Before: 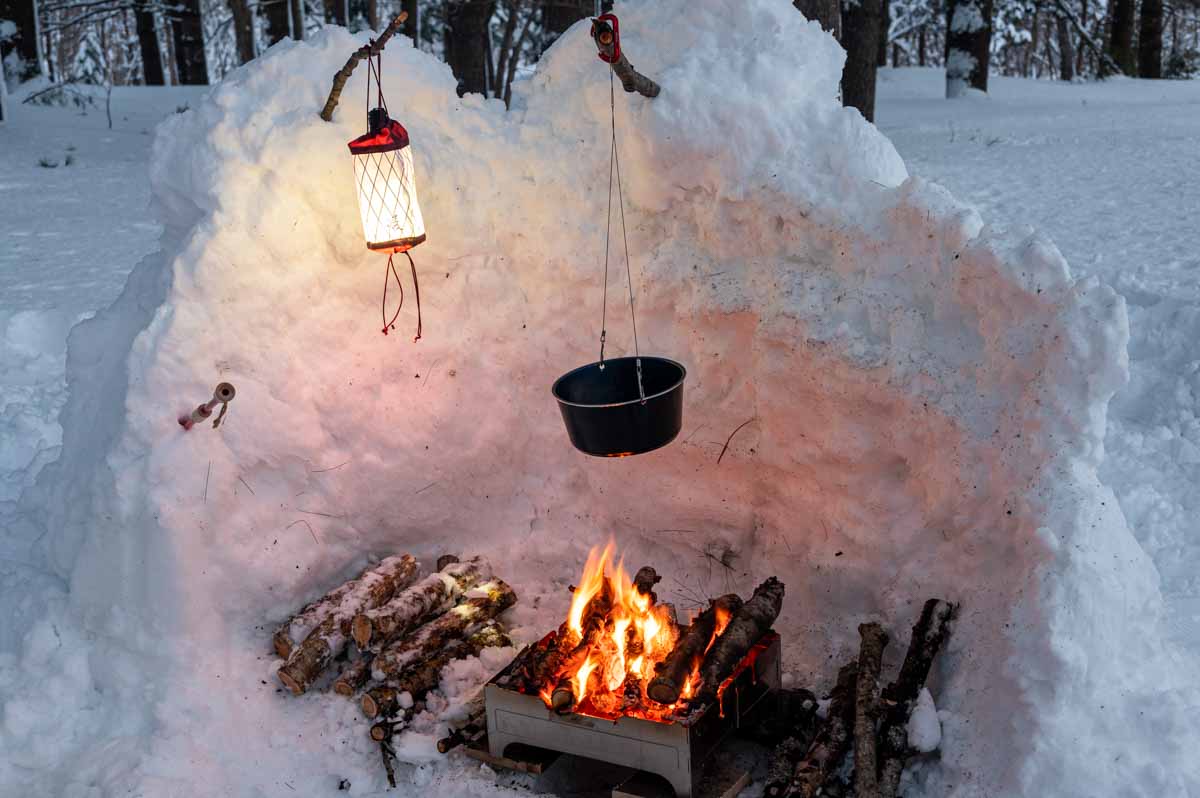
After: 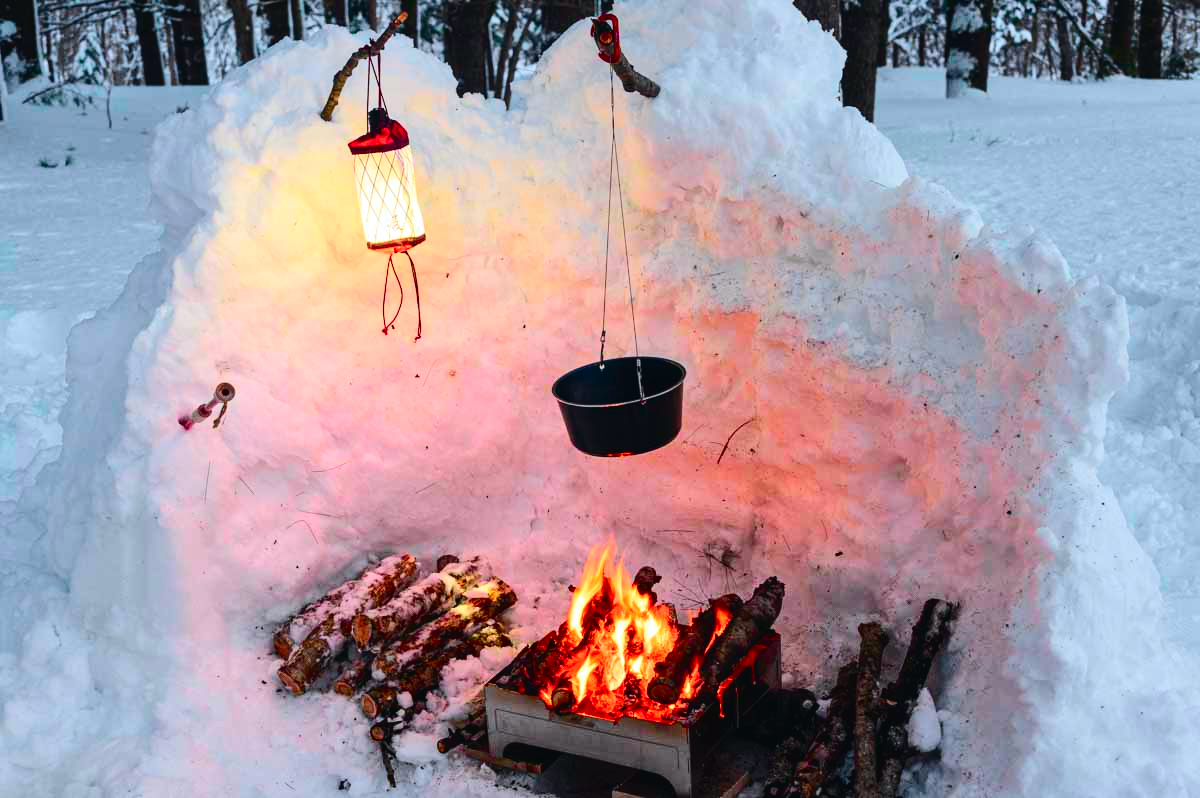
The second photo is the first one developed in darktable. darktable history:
tone curve: curves: ch0 [(0, 0.023) (0.103, 0.087) (0.277, 0.28) (0.438, 0.547) (0.546, 0.678) (0.735, 0.843) (0.994, 1)]; ch1 [(0, 0) (0.371, 0.261) (0.465, 0.42) (0.488, 0.477) (0.512, 0.513) (0.542, 0.581) (0.574, 0.647) (0.636, 0.747) (1, 1)]; ch2 [(0, 0) (0.369, 0.388) (0.449, 0.431) (0.478, 0.471) (0.516, 0.517) (0.575, 0.642) (0.649, 0.726) (1, 1)], color space Lab, independent channels, preserve colors none
